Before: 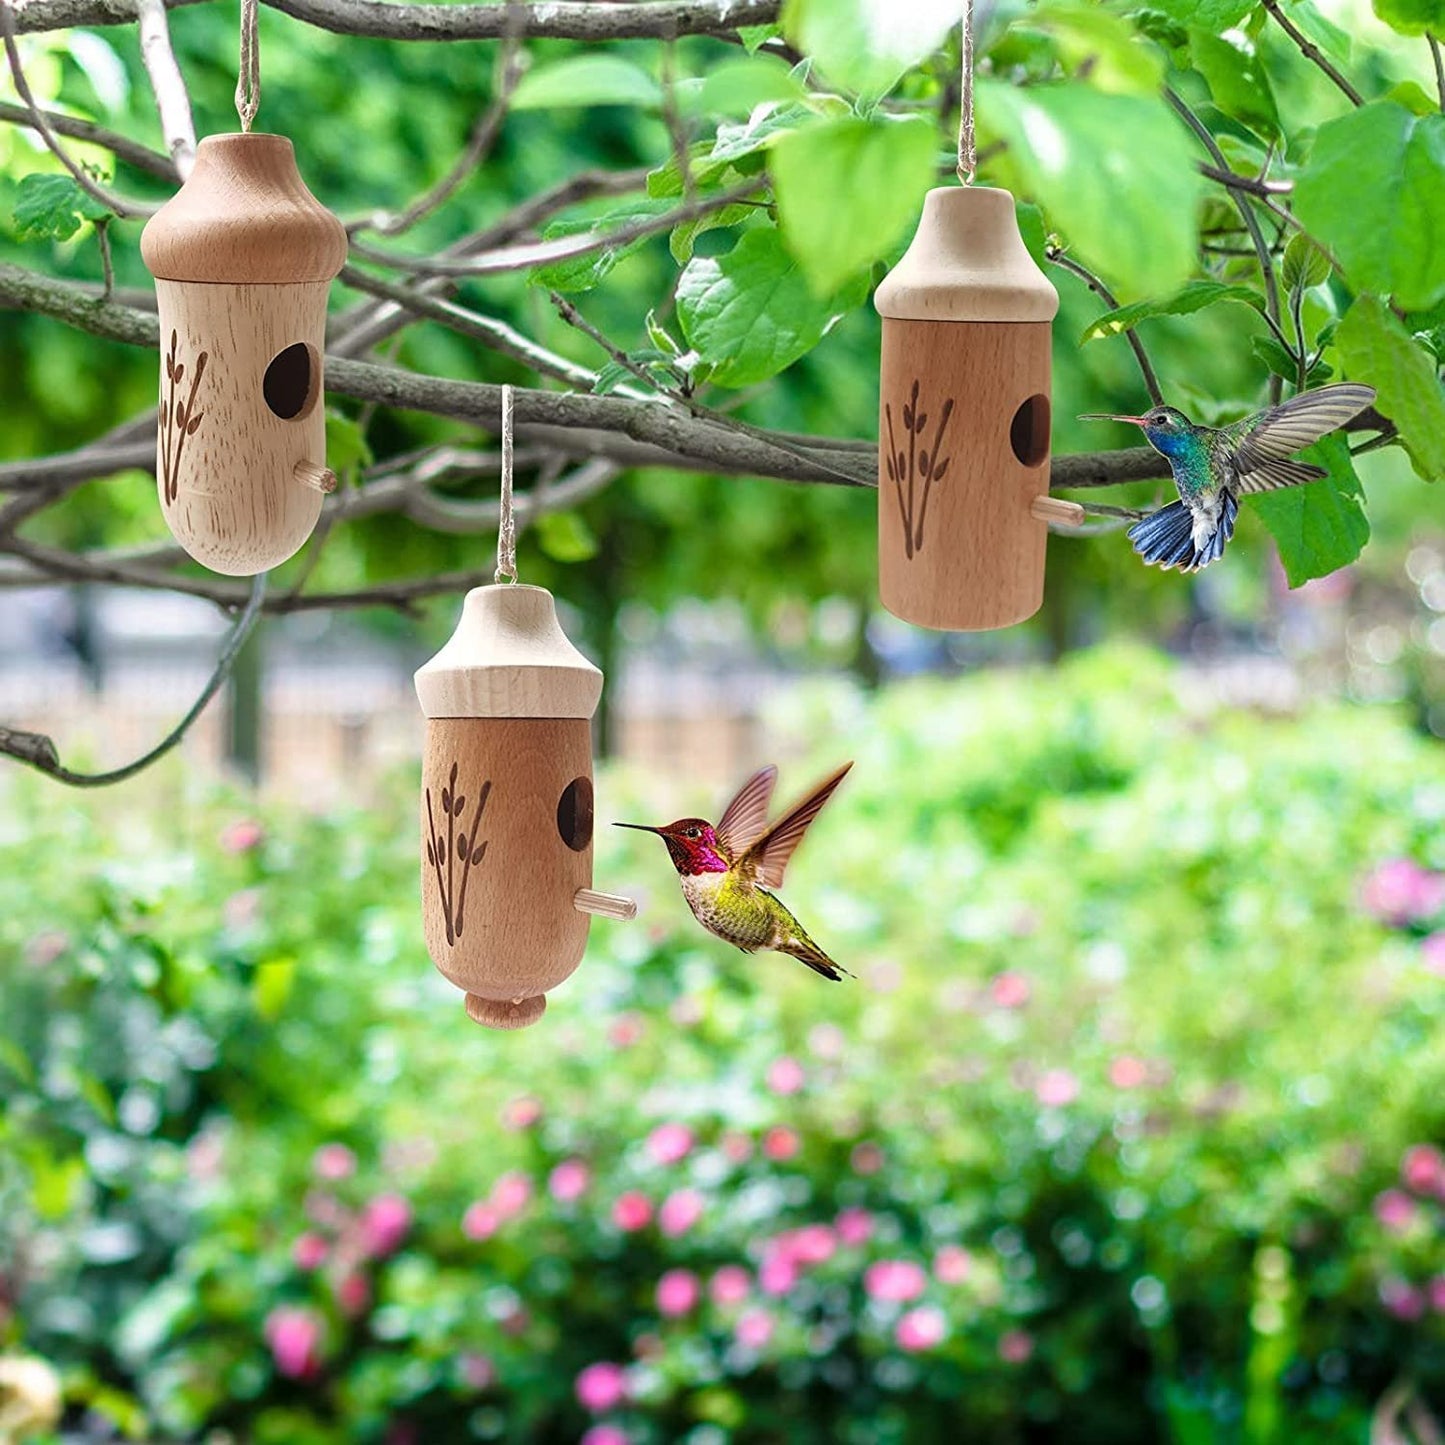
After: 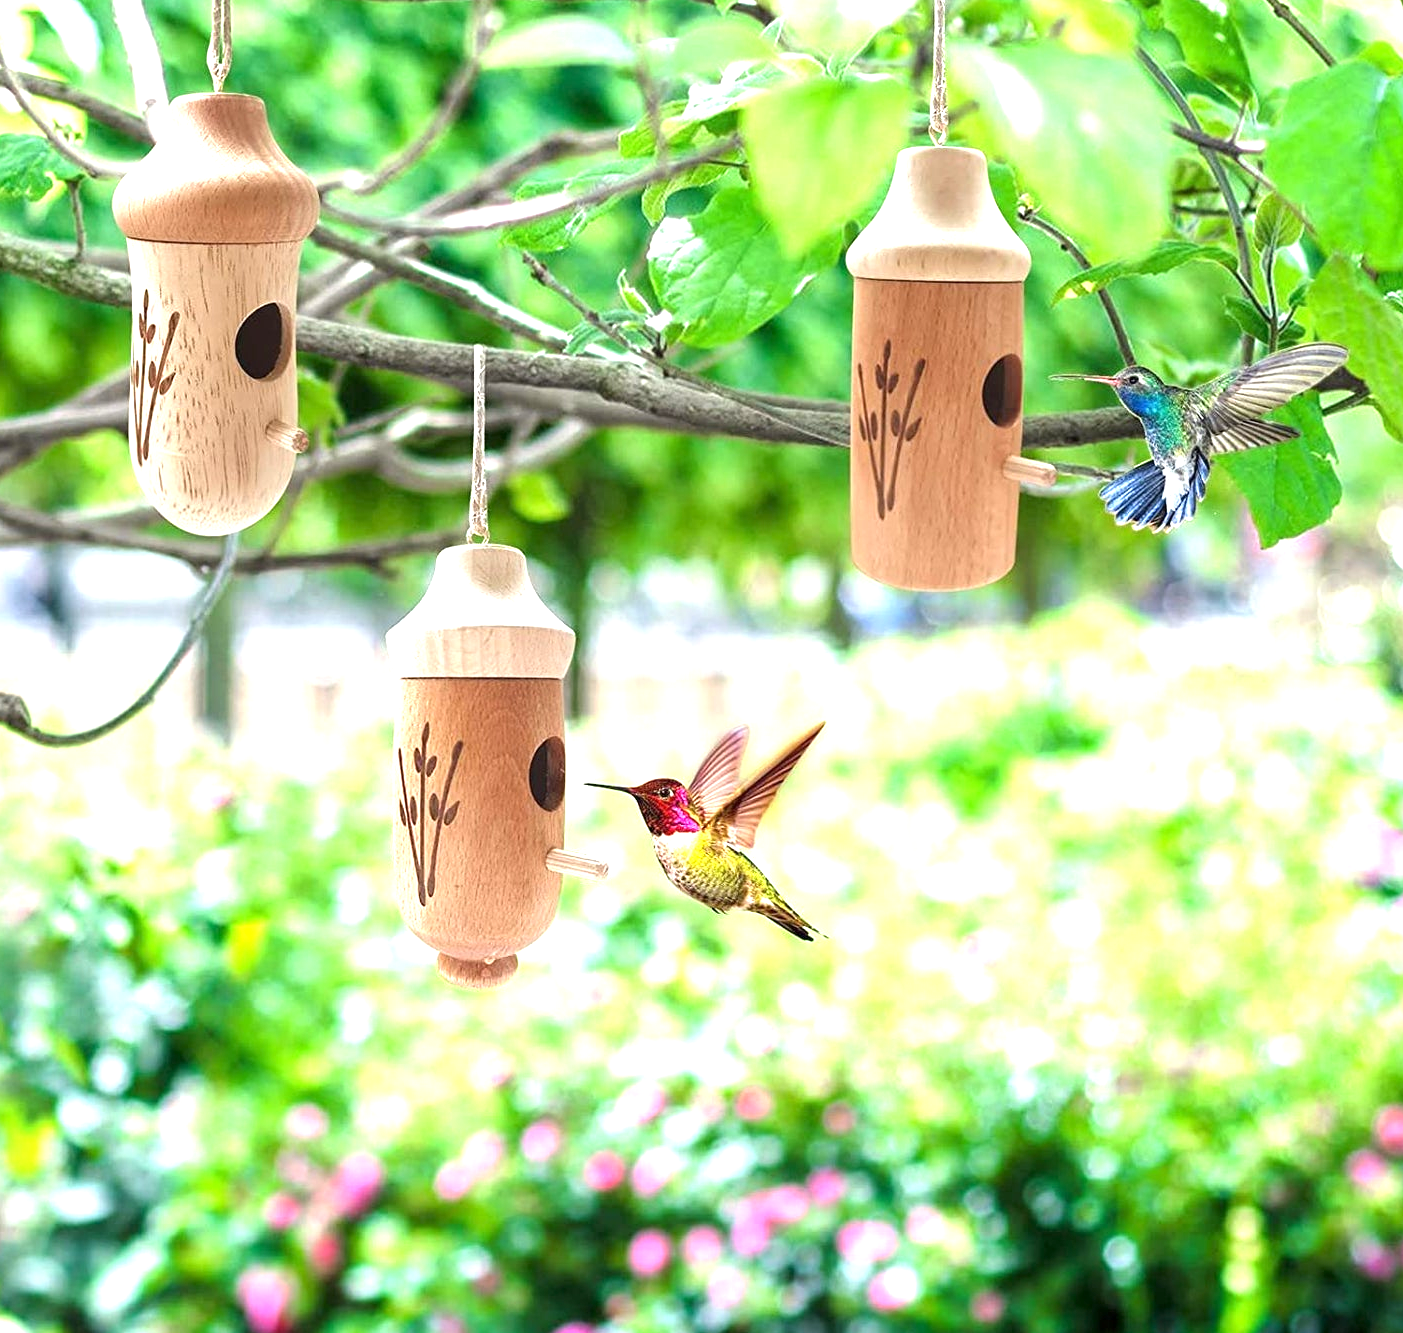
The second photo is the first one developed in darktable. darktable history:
crop: left 1.982%, top 2.81%, right 0.907%, bottom 4.908%
exposure: exposure 1.072 EV, compensate highlight preservation false
